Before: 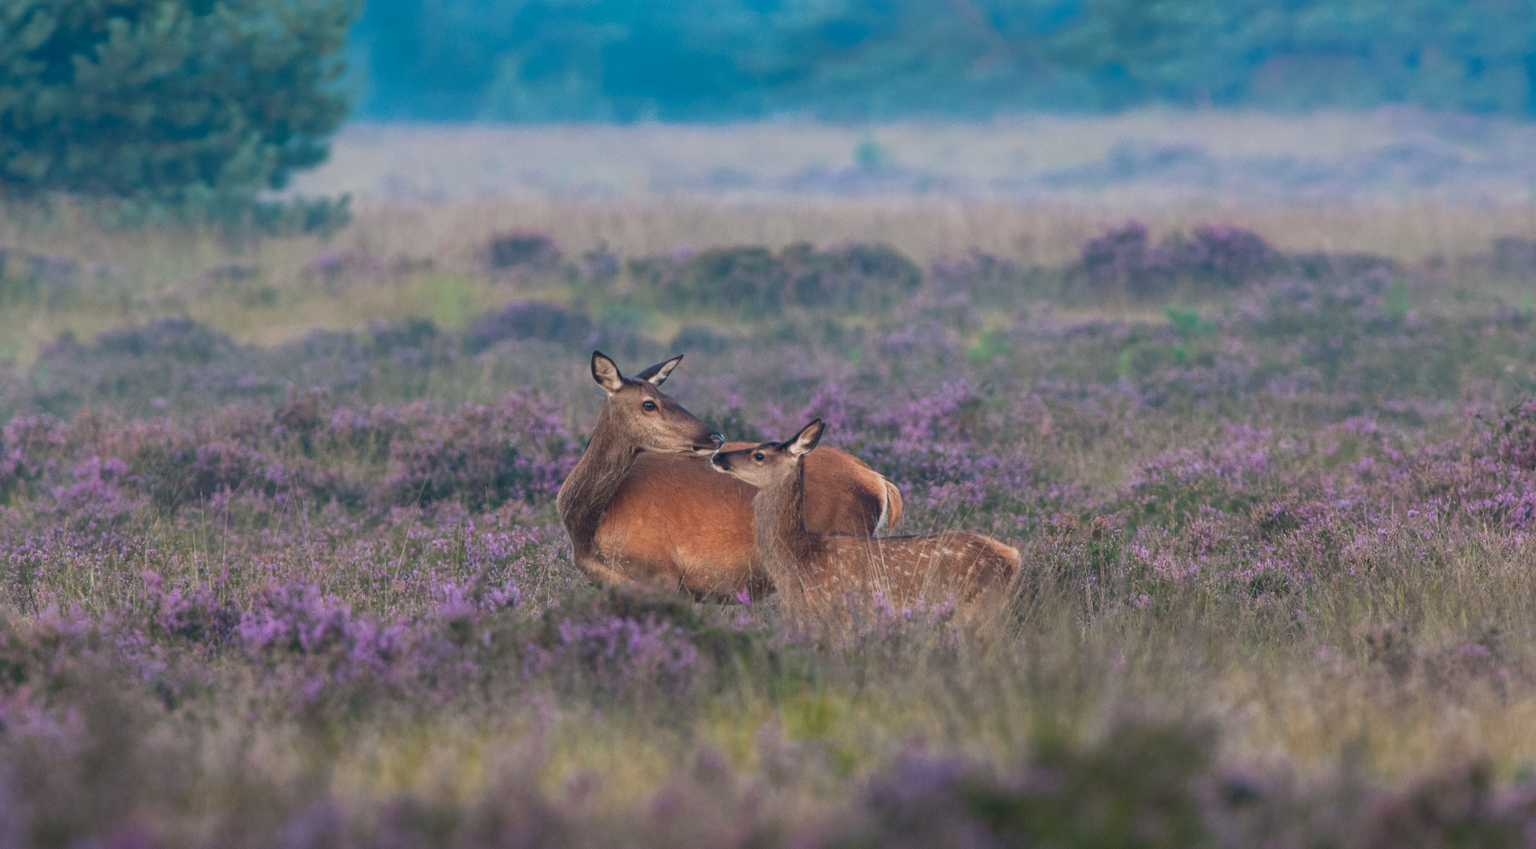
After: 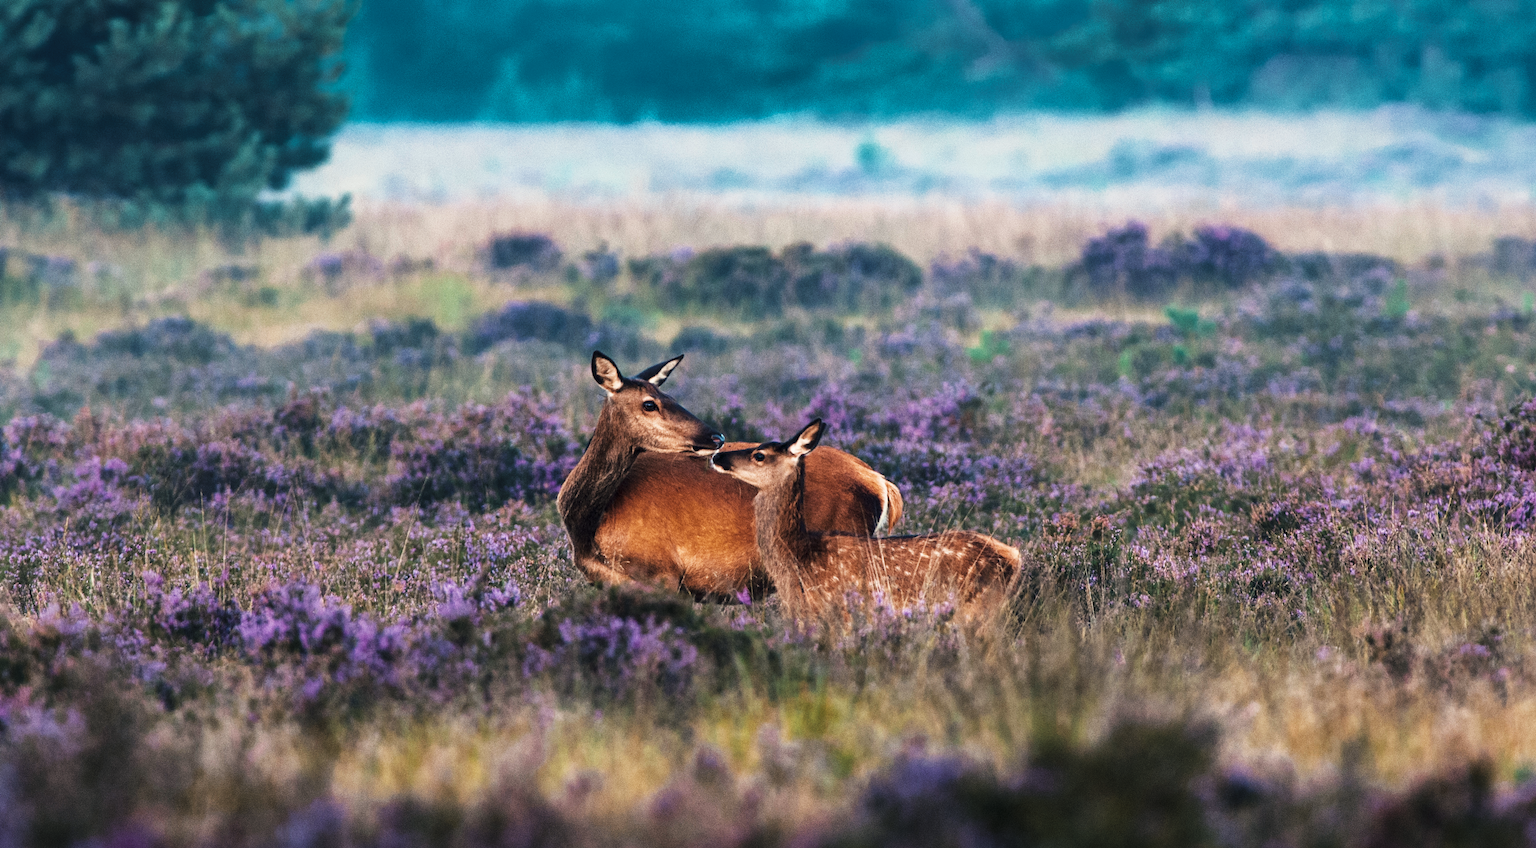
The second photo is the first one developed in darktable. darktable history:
tone curve: curves: ch0 [(0, 0) (0.003, 0.003) (0.011, 0.011) (0.025, 0.025) (0.044, 0.044) (0.069, 0.069) (0.1, 0.1) (0.136, 0.136) (0.177, 0.177) (0.224, 0.224) (0.277, 0.277) (0.335, 0.335) (0.399, 0.399) (0.468, 0.468) (0.543, 0.542) (0.623, 0.623) (0.709, 0.709) (0.801, 0.8) (0.898, 0.897) (1, 1)], preserve colors none
color look up table: target L [96.54, 61.38, 70.2, 60.68, 81.01, 88.39, 87.2, 32.16, 48.57, 39.25, 55.22, 31.35, 4.559, 200, 99.32, 84.28, 94.26, 93.07, 84.94, 75.44, 50.82, 38.3, 47.33, 46.1, 25.96, 13.43, 6.918, 94.78, 88.86, 84.17, 86.63, 50.75, 43.07, 57.55, 44.33, 34.32, 40.53, 35.17, 31.34, 24.43, 26.88, 12.44, 2.009, 60.31, 55.21, 74.01, 44.75, 26.55, 2.102], target a [-1.377, -30.27, -36.04, -33.01, -3.29, -23.21, -3.876, -32.68, -44.28, -25.63, -27.55, -0.257, -6.132, 0, -0.045, 3.214, 2.743, 7.769, 7.572, 23.38, 56.32, 42.65, 30.08, 24.64, 44.53, 4.822, 9.271, 0.329, 14.7, -16.08, -0.57, 72.39, 70.55, 46.89, 47.73, -10.21, 3.845, 62.94, 54.14, 36.76, 50.55, 35.94, -1.876, -29.98, -26.55, -35.34, -18.8, -12.21, -1.629], target b [21.58, -22.51, 68.29, -17.43, 78.93, -2.738, 54.49, 20.42, 50.09, -8.224, 14.32, 39.07, 1.227, 0, 1.561, 81.65, 17.41, 1.267, 81.27, 67.18, 17.43, 49.28, 55.52, 29.96, 36.29, 2.603, 10.1, -5.203, -11.2, -18.43, 3.584, -47.38, -27.22, -7.367, -53.65, -30.44, -30.16, -61.48, 0.18, -54.72, -20.31, -55.64, -2.955, -22.46, -22.89, -24.11, -26.2, -20, -0.583], num patches 49
